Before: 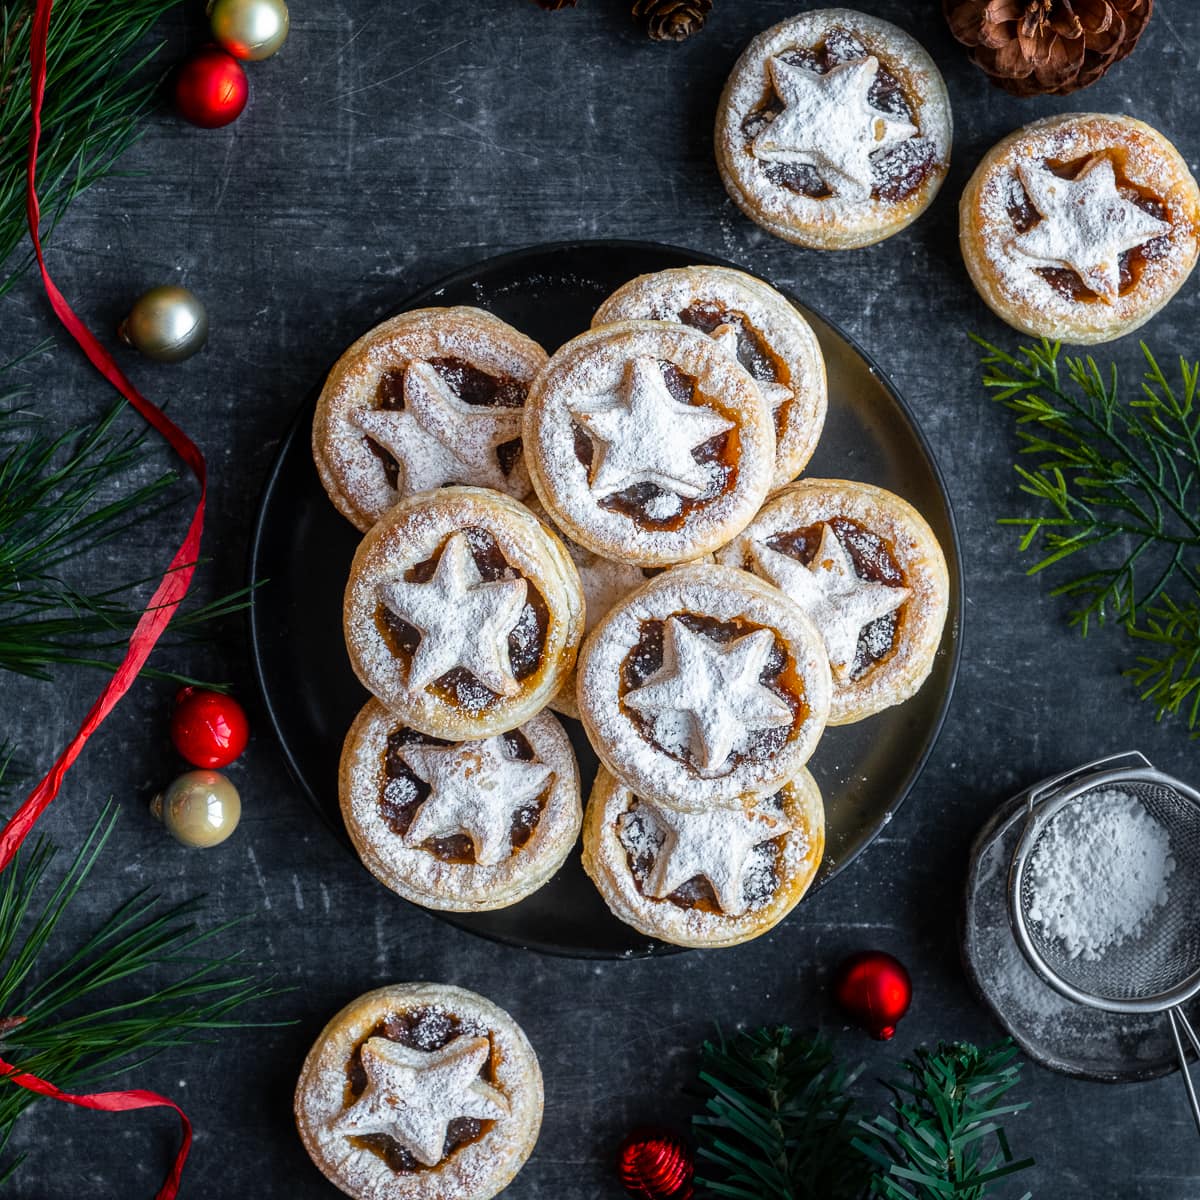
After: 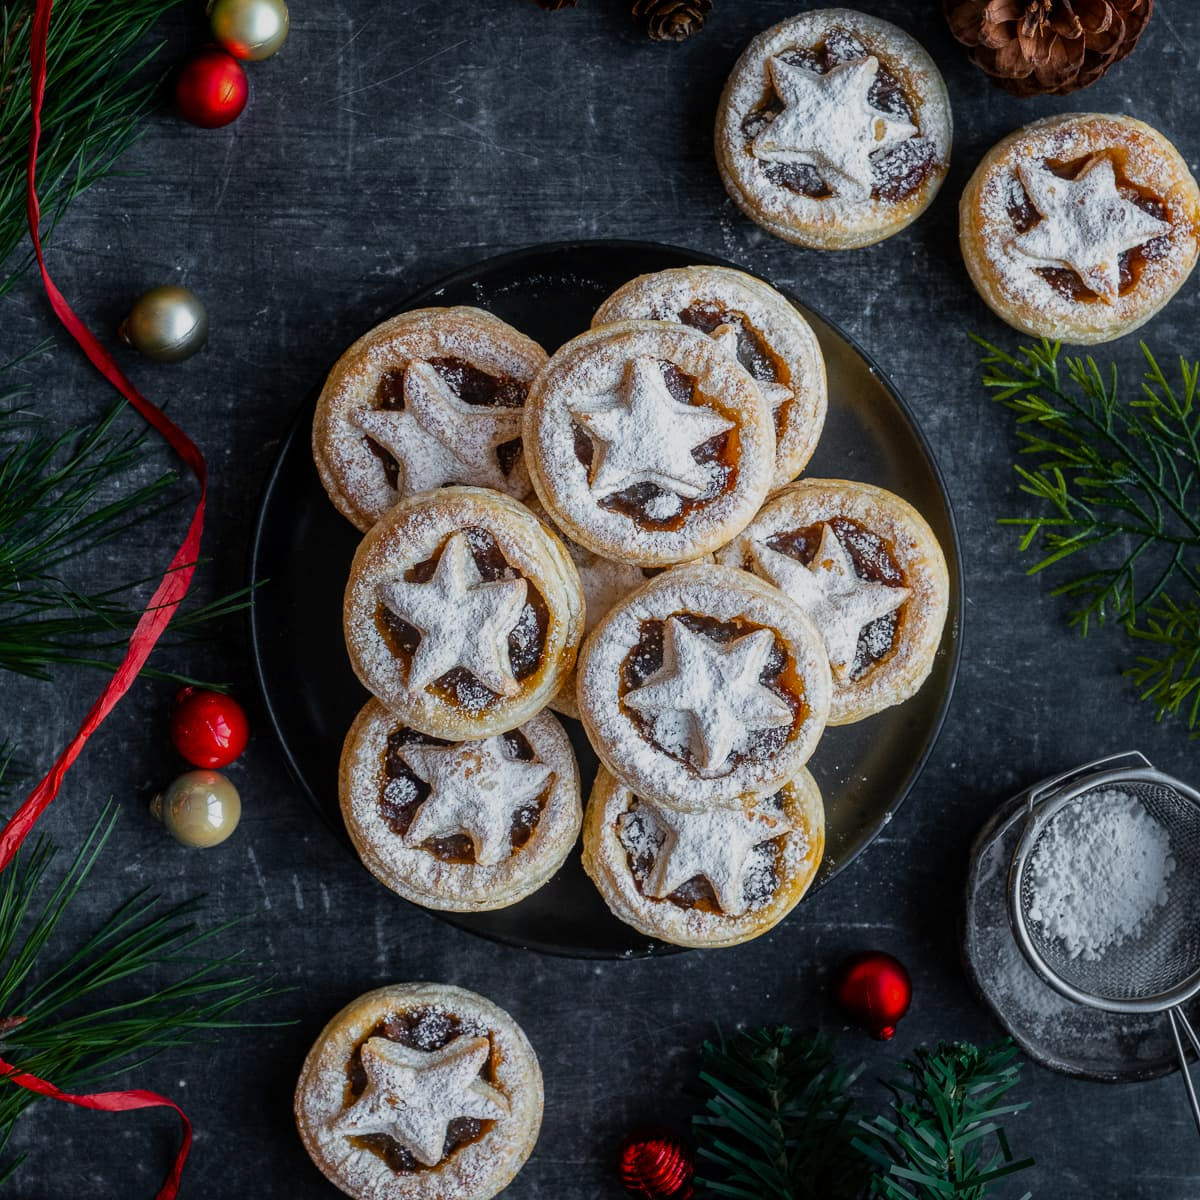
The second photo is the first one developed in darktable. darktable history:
exposure: exposure -0.459 EV, compensate exposure bias true, compensate highlight preservation false
